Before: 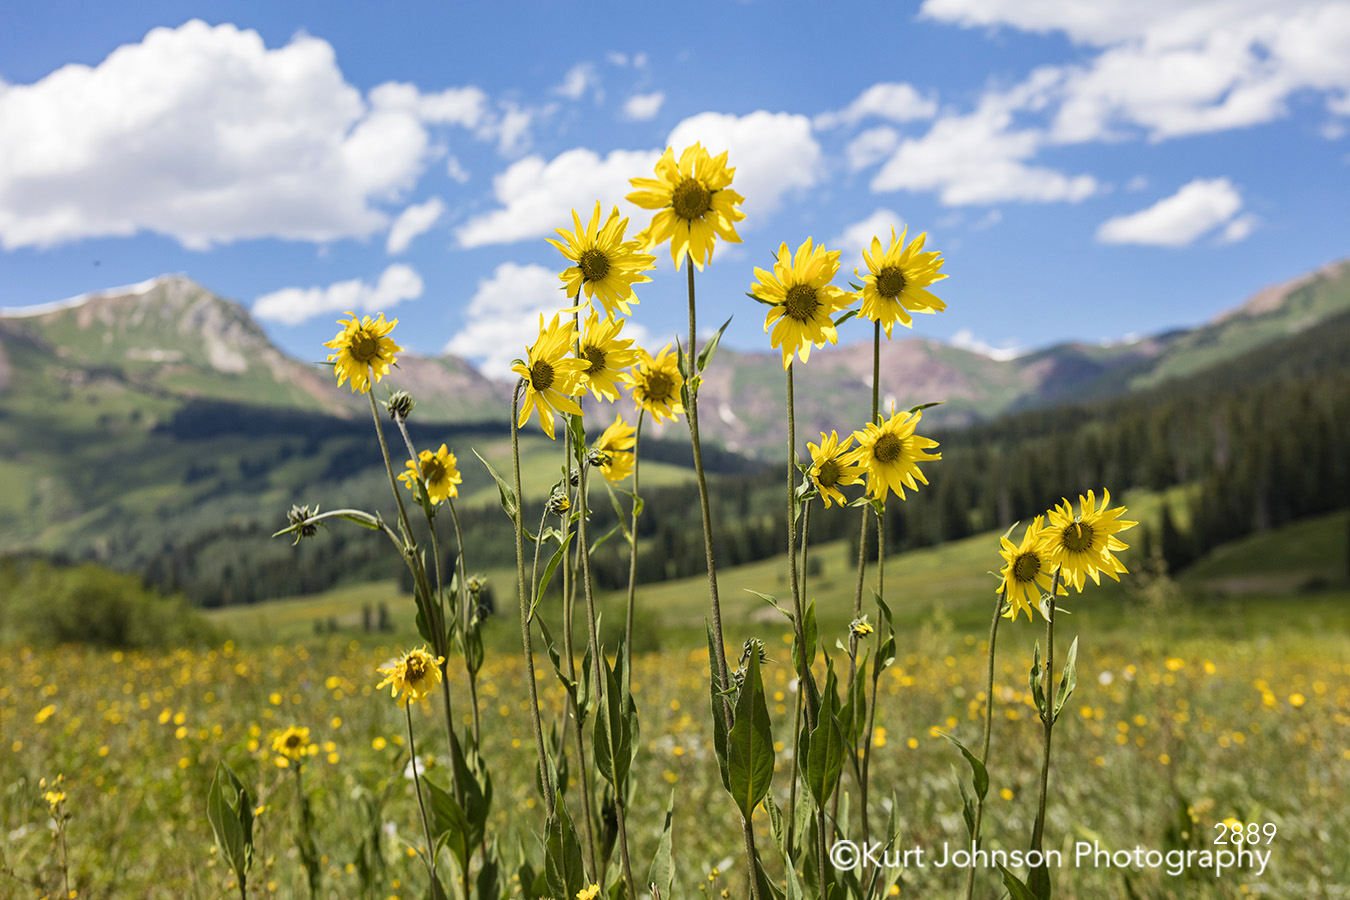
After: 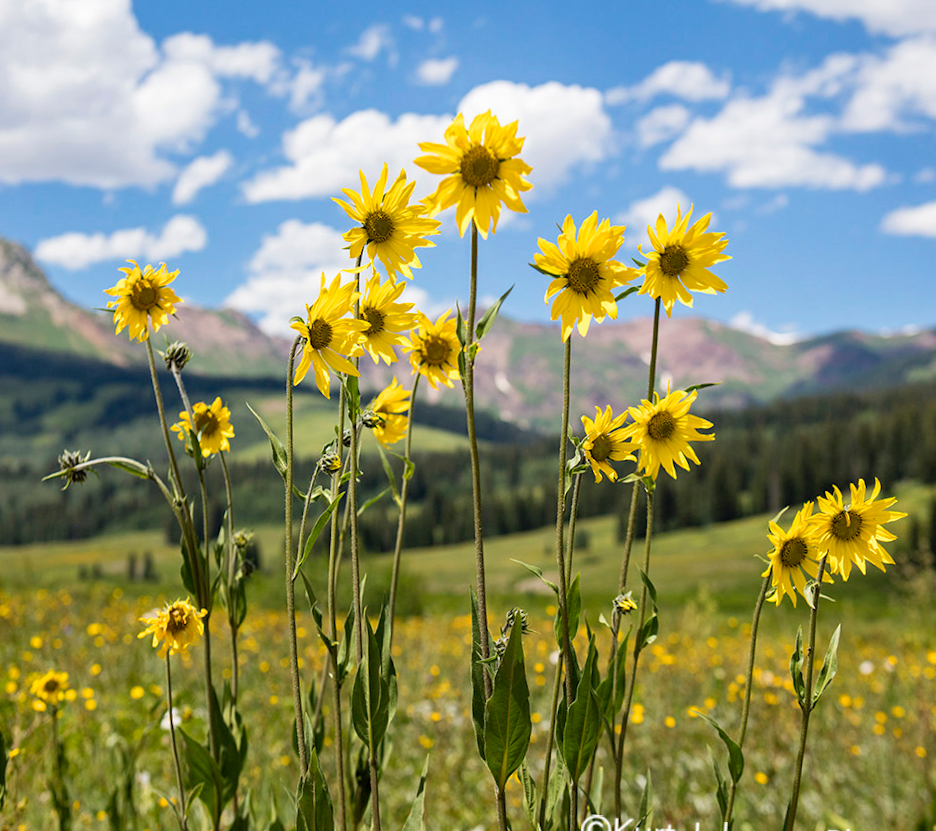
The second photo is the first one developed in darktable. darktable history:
crop and rotate: angle -3.19°, left 14.062%, top 0.028%, right 10.931%, bottom 0.039%
